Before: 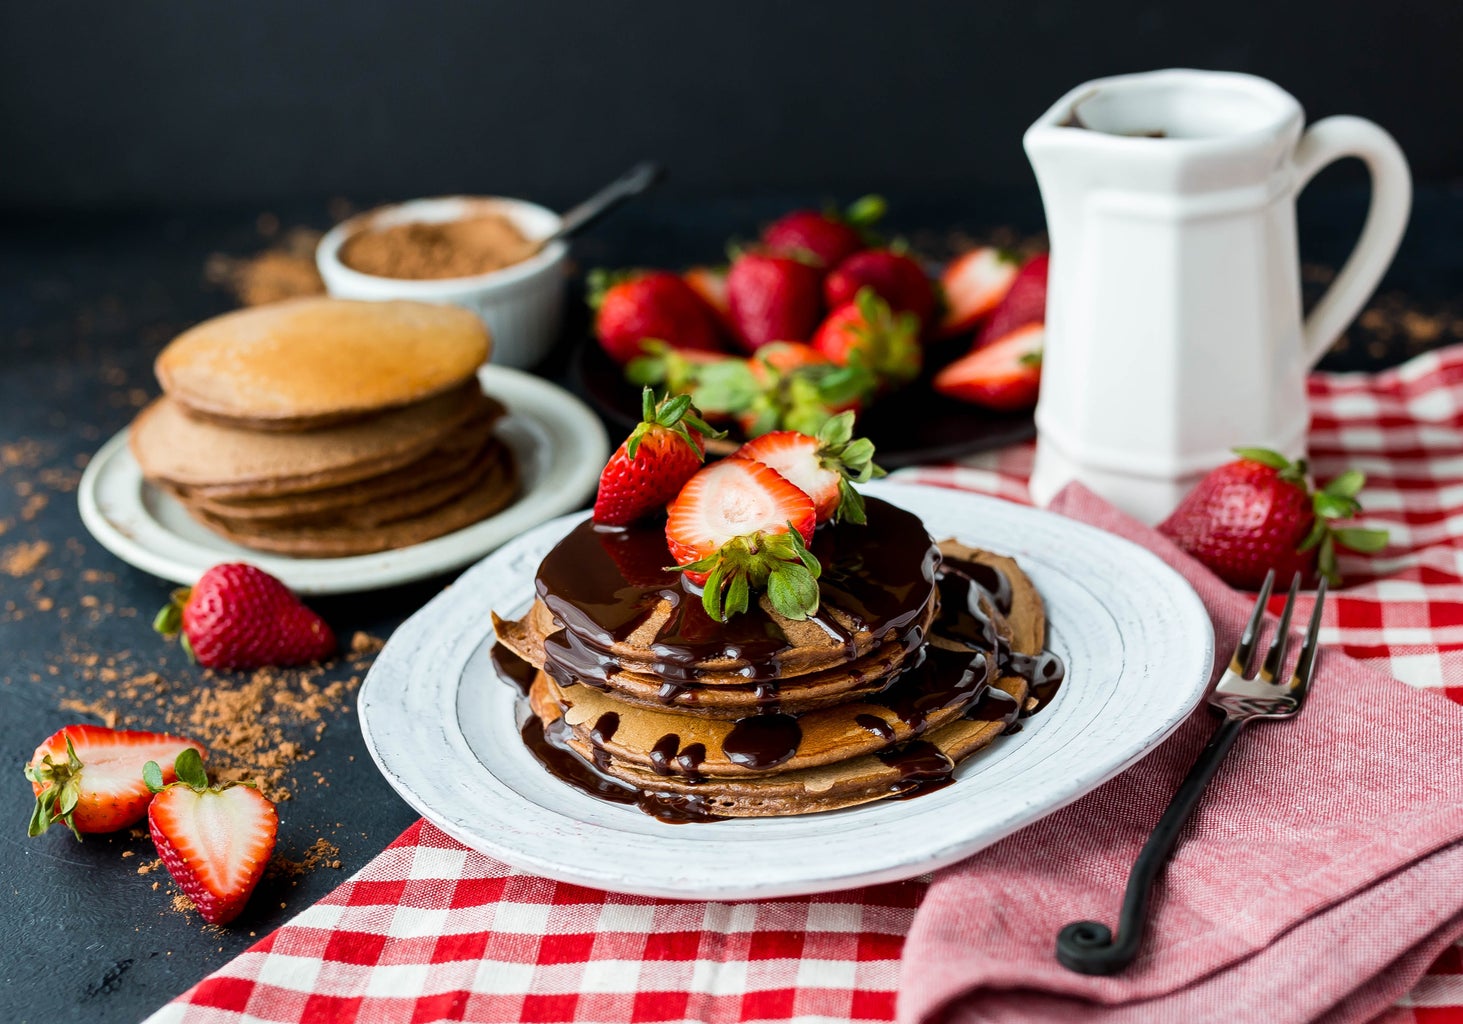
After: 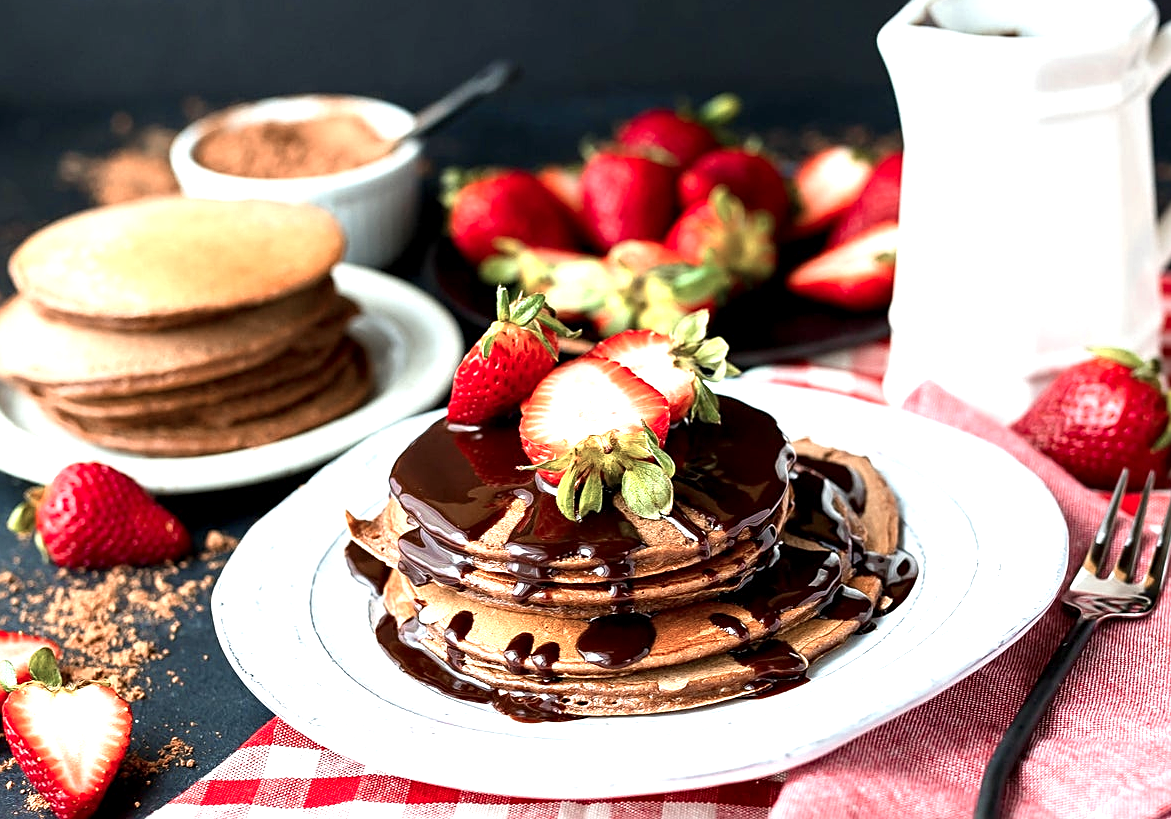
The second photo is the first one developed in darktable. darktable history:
crop and rotate: left 10.004%, top 9.891%, right 9.892%, bottom 10.078%
sharpen: on, module defaults
exposure: black level correction 0.001, exposure 0.961 EV, compensate exposure bias true, compensate highlight preservation false
color zones: curves: ch0 [(0, 0.473) (0.001, 0.473) (0.226, 0.548) (0.4, 0.589) (0.525, 0.54) (0.728, 0.403) (0.999, 0.473) (1, 0.473)]; ch1 [(0, 0.619) (0.001, 0.619) (0.234, 0.388) (0.4, 0.372) (0.528, 0.422) (0.732, 0.53) (0.999, 0.619) (1, 0.619)]; ch2 [(0, 0.547) (0.001, 0.547) (0.226, 0.45) (0.4, 0.525) (0.525, 0.585) (0.8, 0.511) (0.999, 0.547) (1, 0.547)]
